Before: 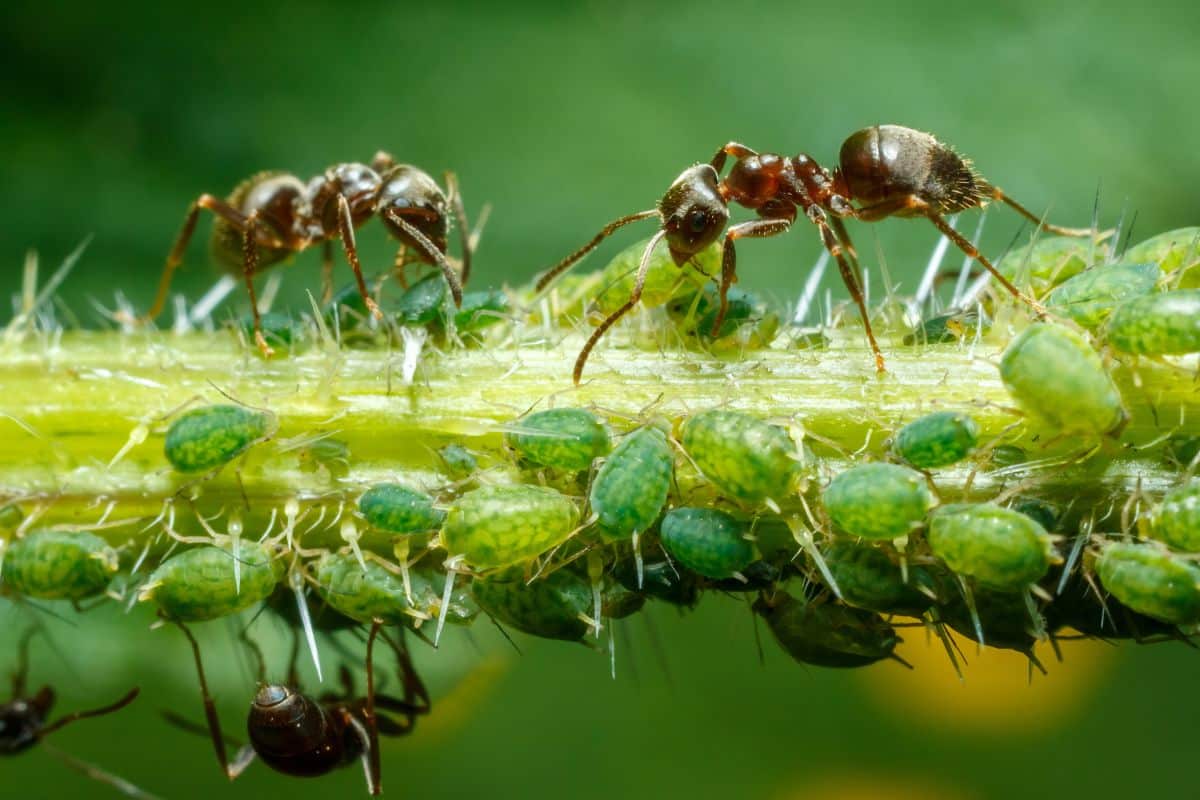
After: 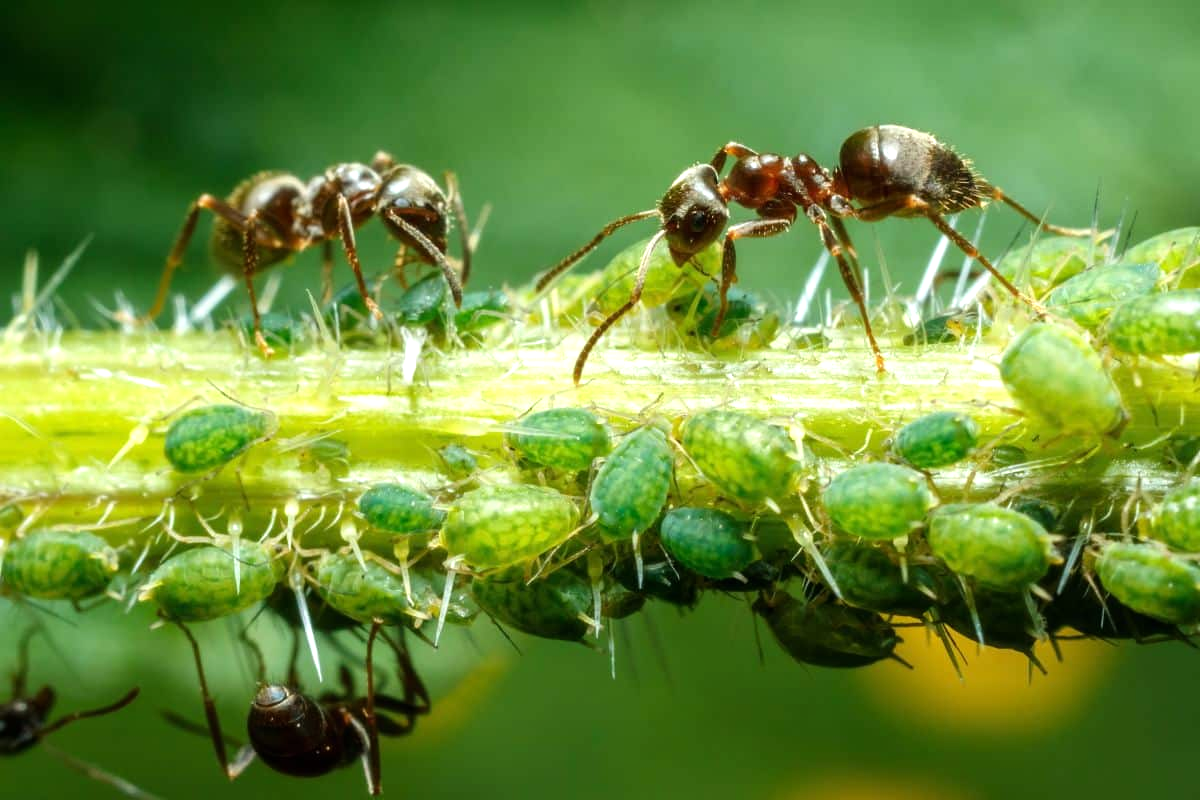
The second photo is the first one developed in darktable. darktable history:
tone equalizer: -8 EV -0.411 EV, -7 EV -0.38 EV, -6 EV -0.37 EV, -5 EV -0.187 EV, -3 EV 0.202 EV, -2 EV 0.325 EV, -1 EV 0.378 EV, +0 EV 0.429 EV
